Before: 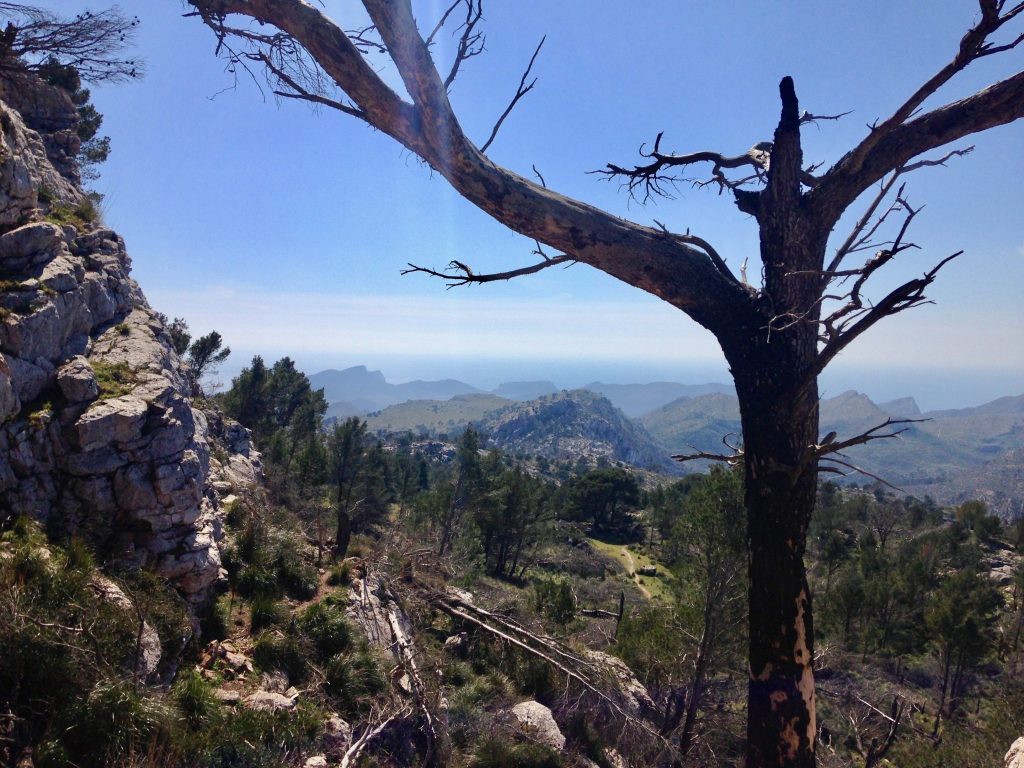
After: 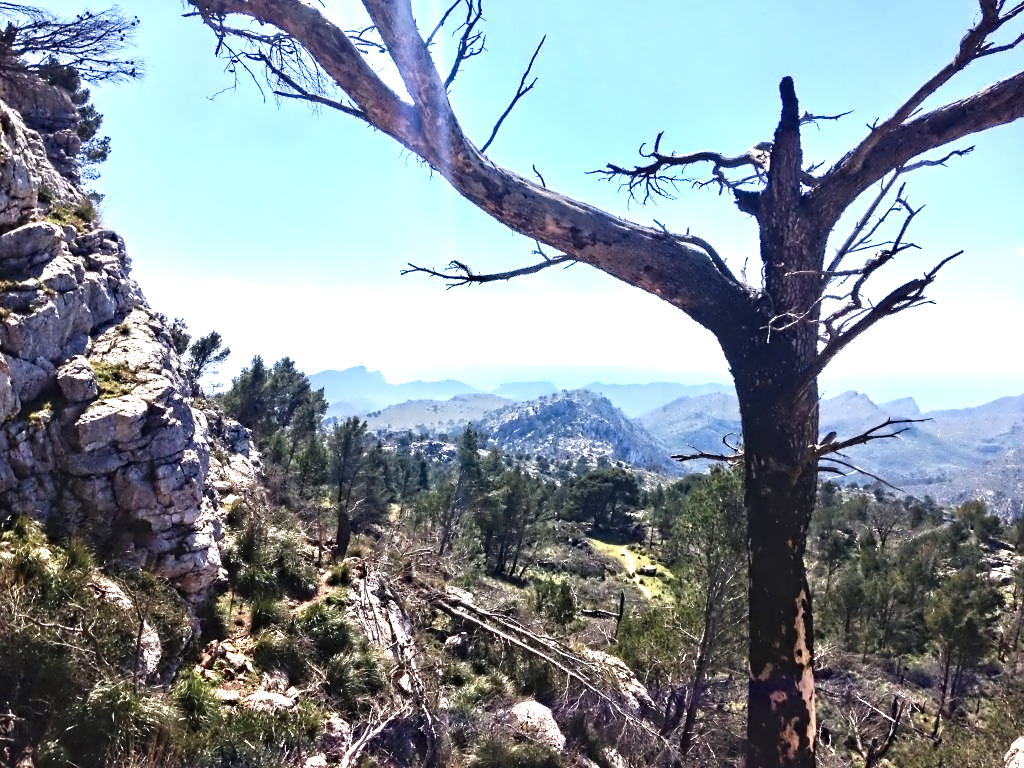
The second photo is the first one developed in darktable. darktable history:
white balance: red 0.982, blue 1.018
exposure: black level correction -0.002, exposure 1.35 EV, compensate highlight preservation false
contrast equalizer: octaves 7, y [[0.5, 0.542, 0.583, 0.625, 0.667, 0.708], [0.5 ×6], [0.5 ×6], [0, 0.033, 0.067, 0.1, 0.133, 0.167], [0, 0.05, 0.1, 0.15, 0.2, 0.25]]
